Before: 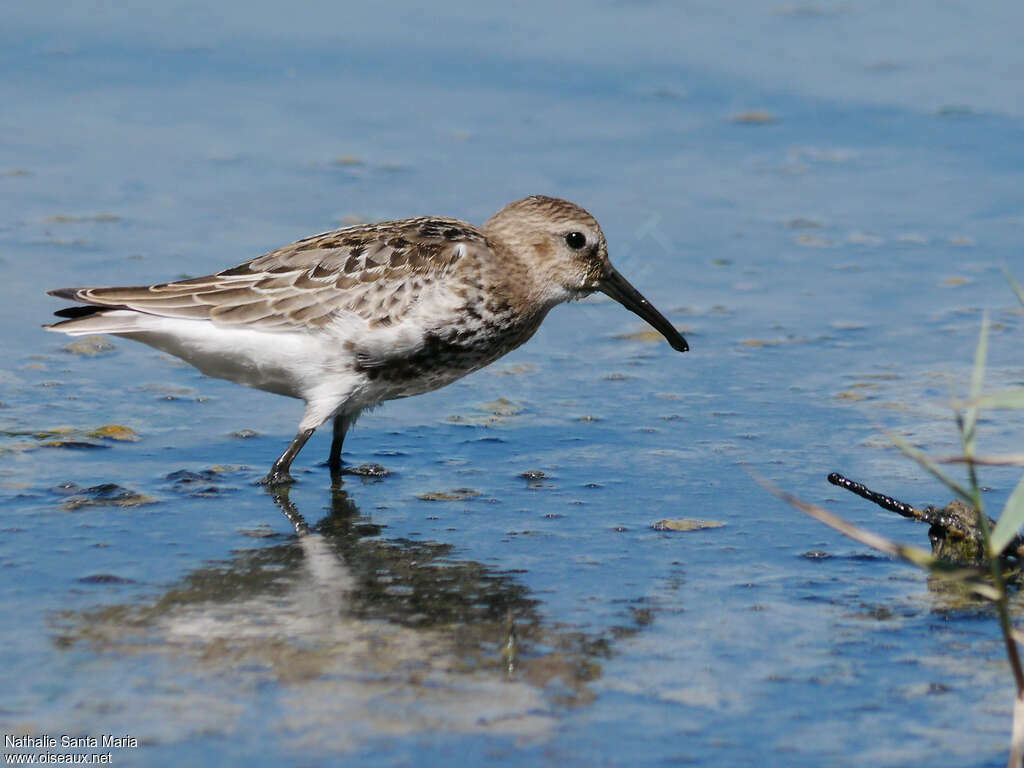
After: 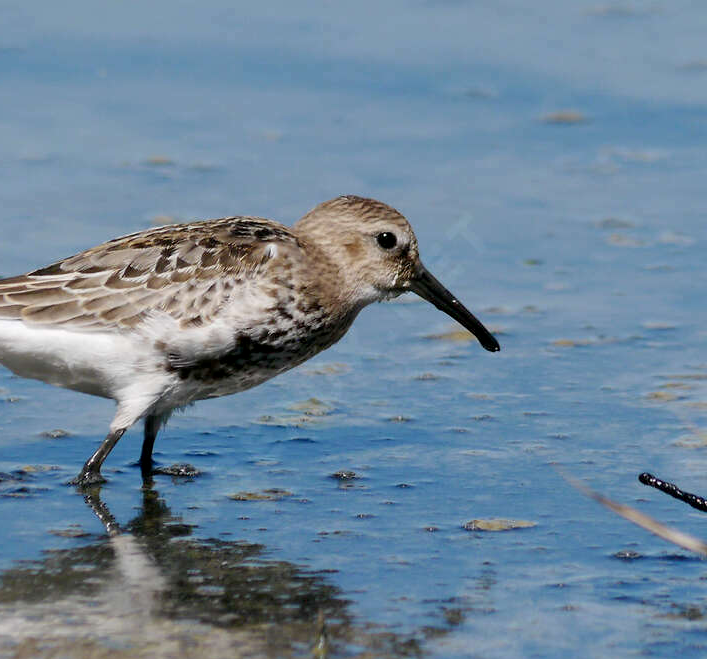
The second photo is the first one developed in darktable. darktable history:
exposure: black level correction 0.005, exposure 0.017 EV, compensate highlight preservation false
crop: left 18.535%, right 12.352%, bottom 14.179%
